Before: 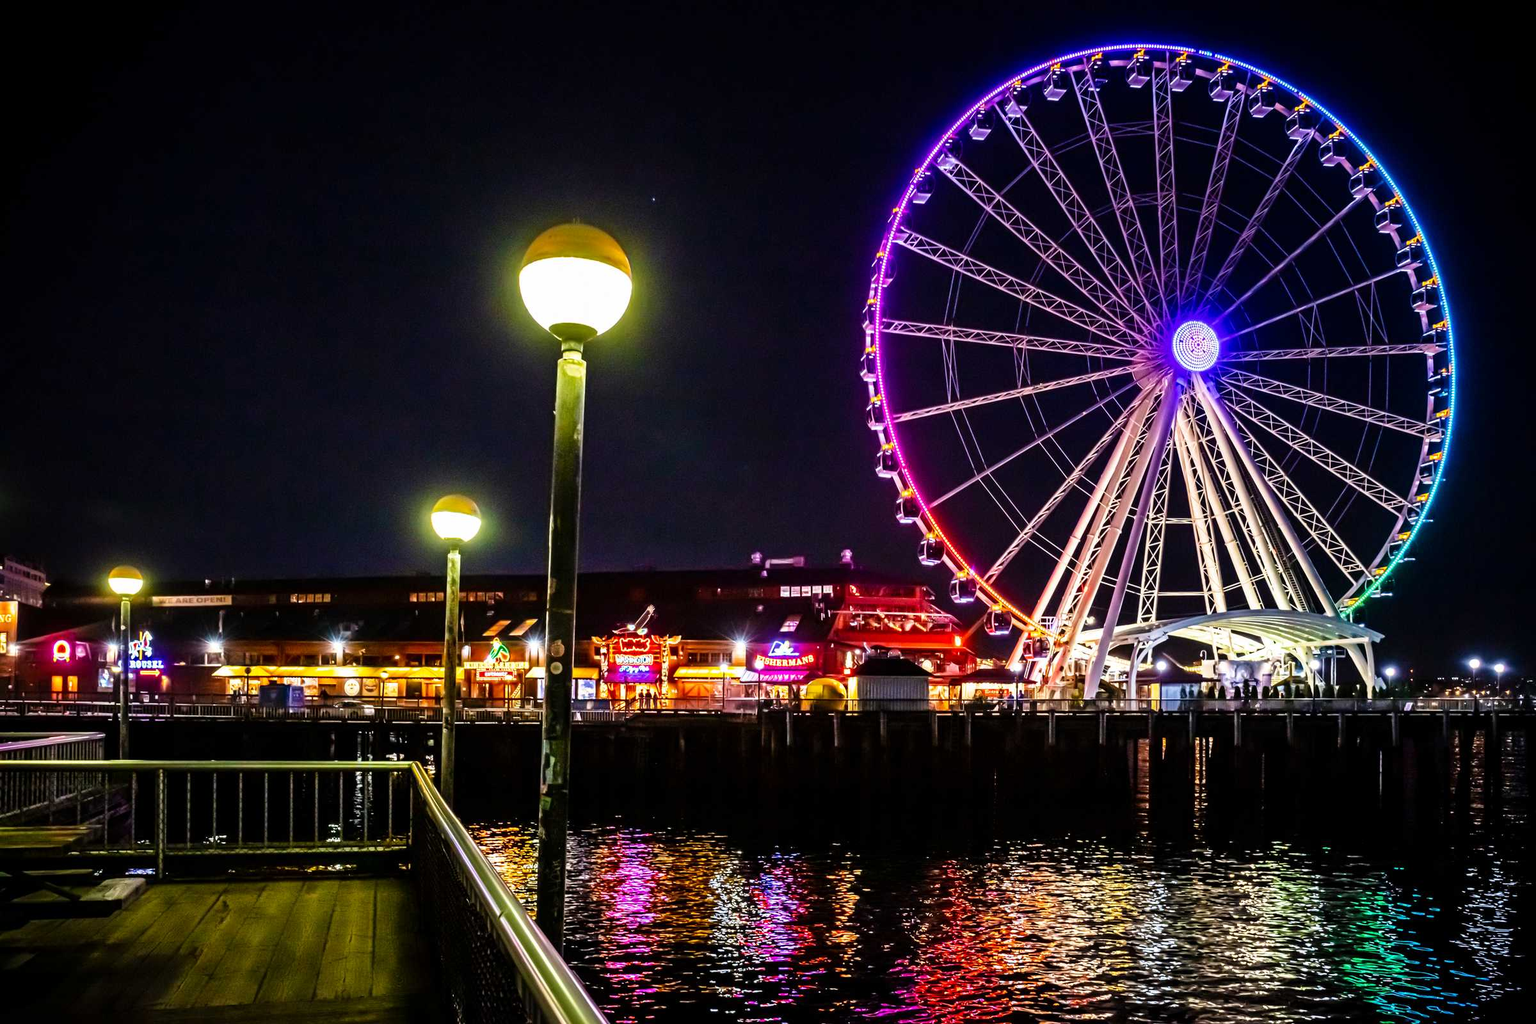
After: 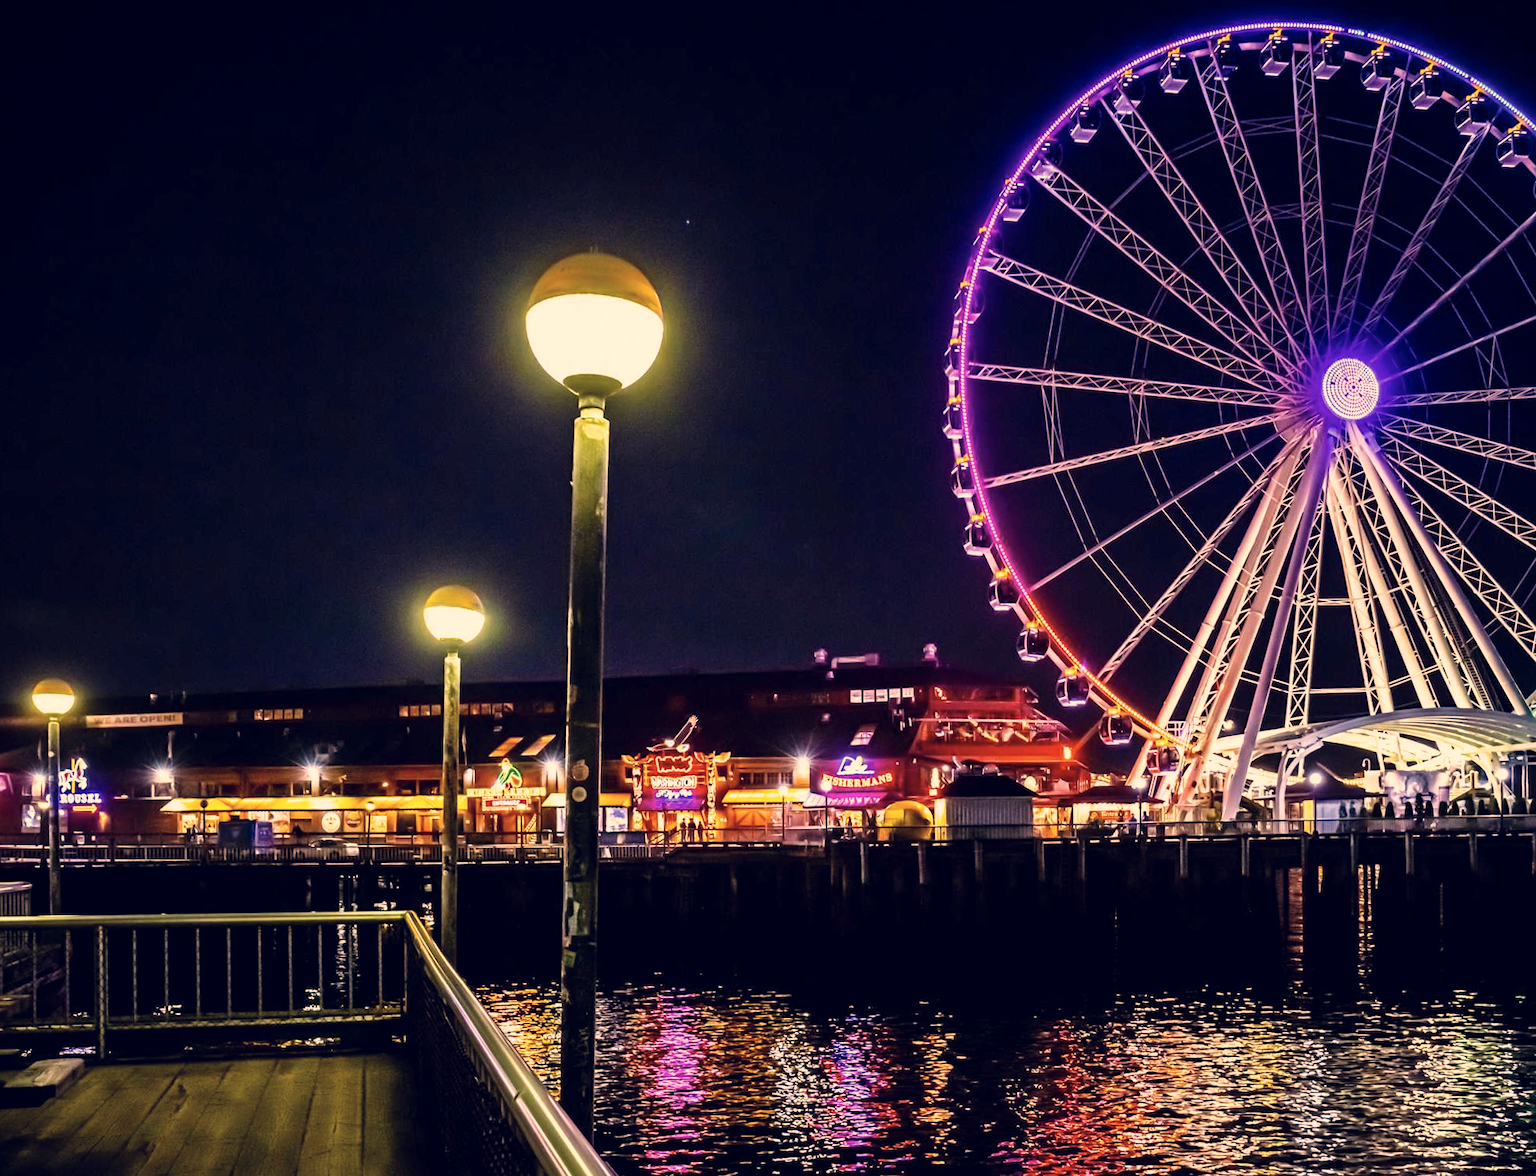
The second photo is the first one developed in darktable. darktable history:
crop and rotate: angle 1°, left 4.281%, top 0.642%, right 11.383%, bottom 2.486%
color correction: highlights a* 19.59, highlights b* 27.49, shadows a* 3.46, shadows b* -17.28, saturation 0.73
